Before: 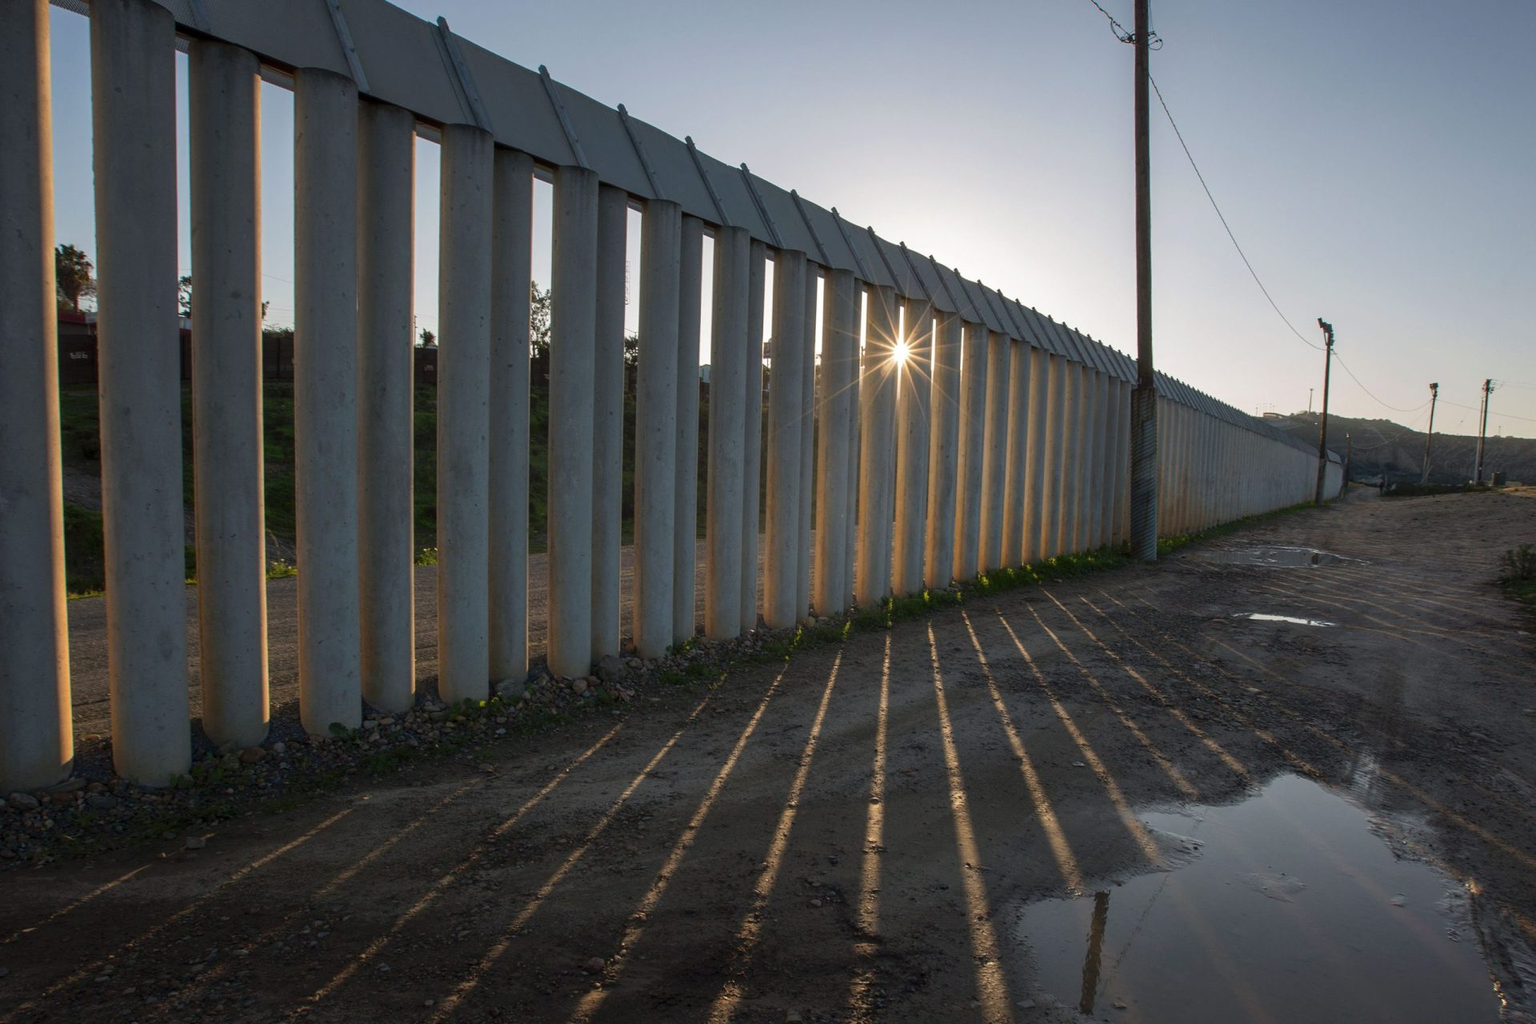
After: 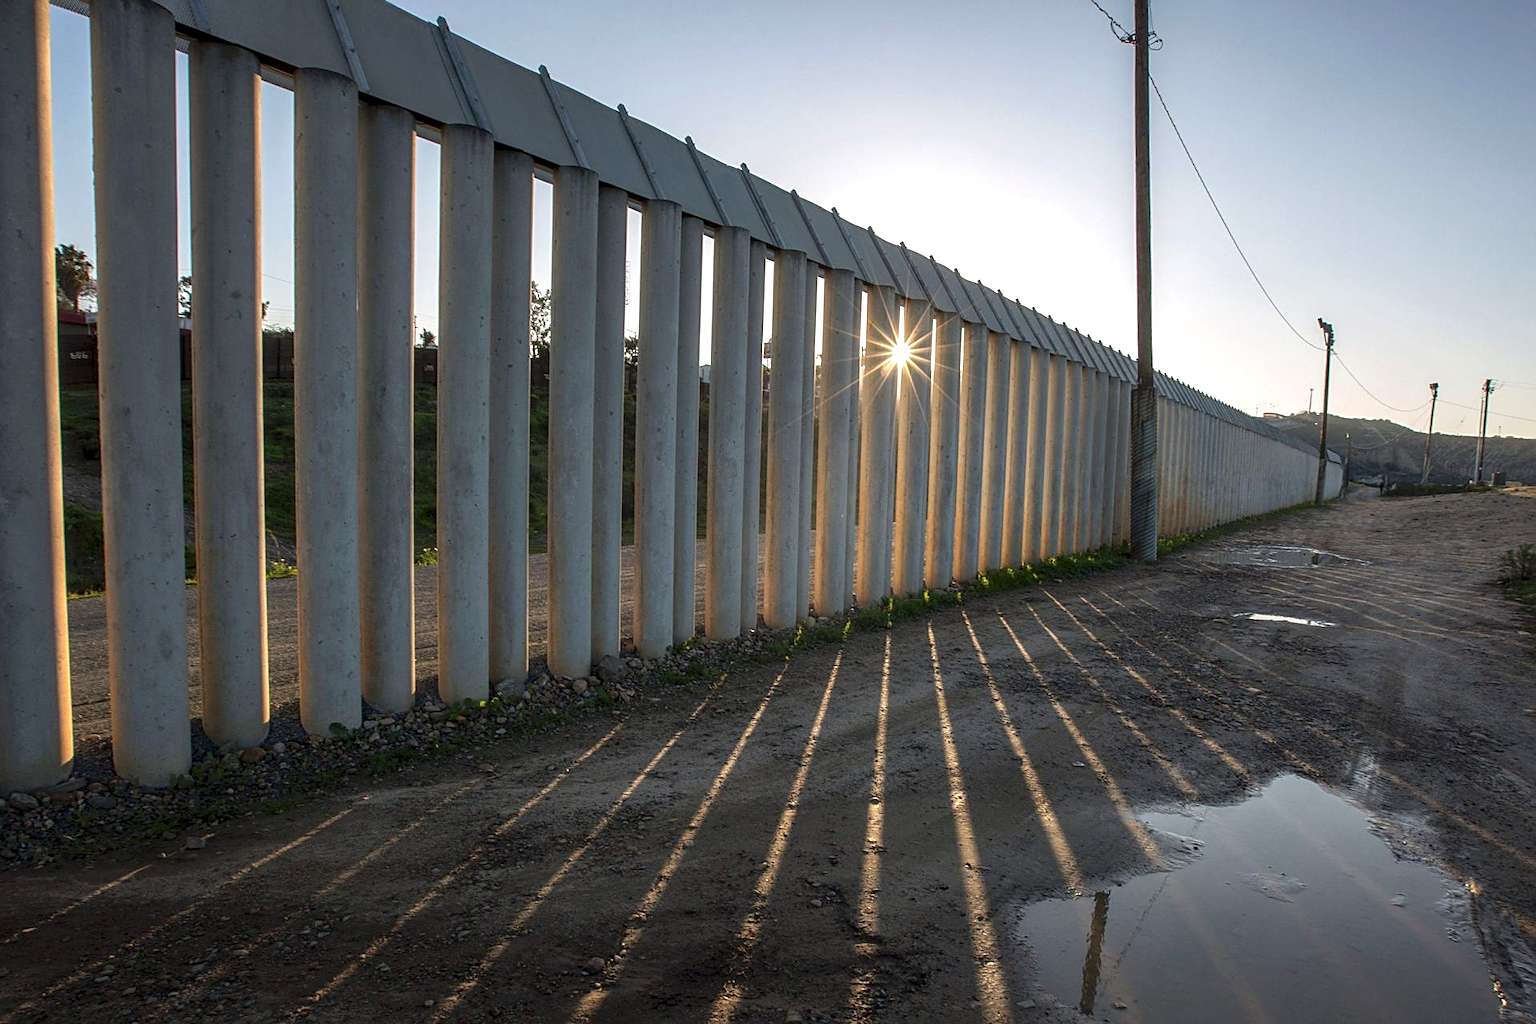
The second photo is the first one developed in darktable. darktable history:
exposure: exposure 0.495 EV, compensate highlight preservation false
sharpen: on, module defaults
local contrast: on, module defaults
